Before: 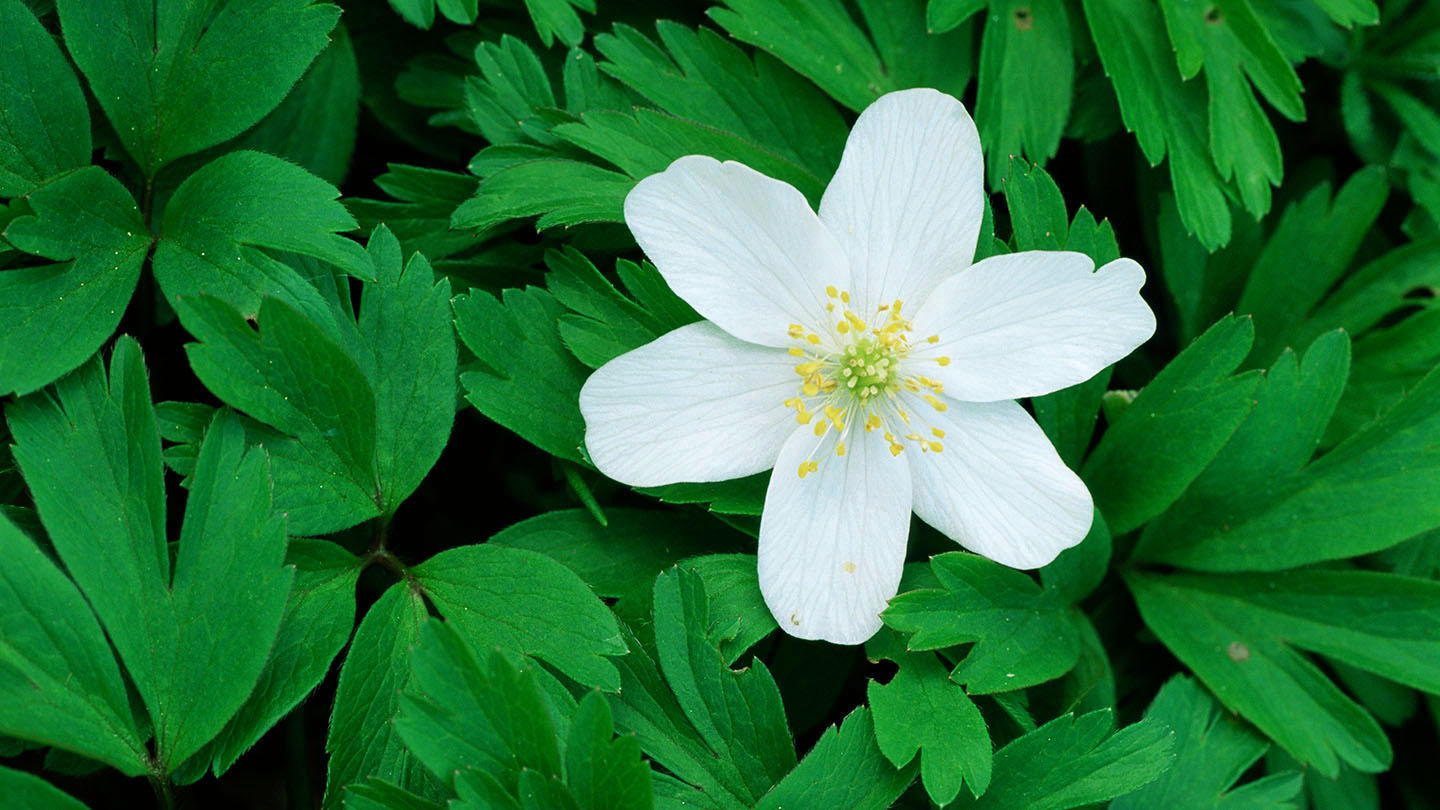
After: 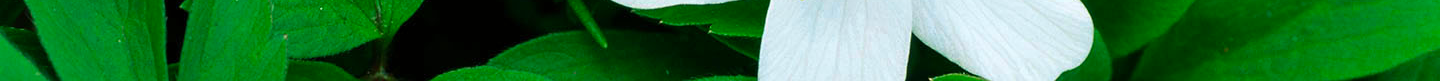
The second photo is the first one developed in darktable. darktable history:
color balance rgb: perceptual saturation grading › global saturation 10%, global vibrance 20%
crop and rotate: top 59.084%, bottom 30.916%
